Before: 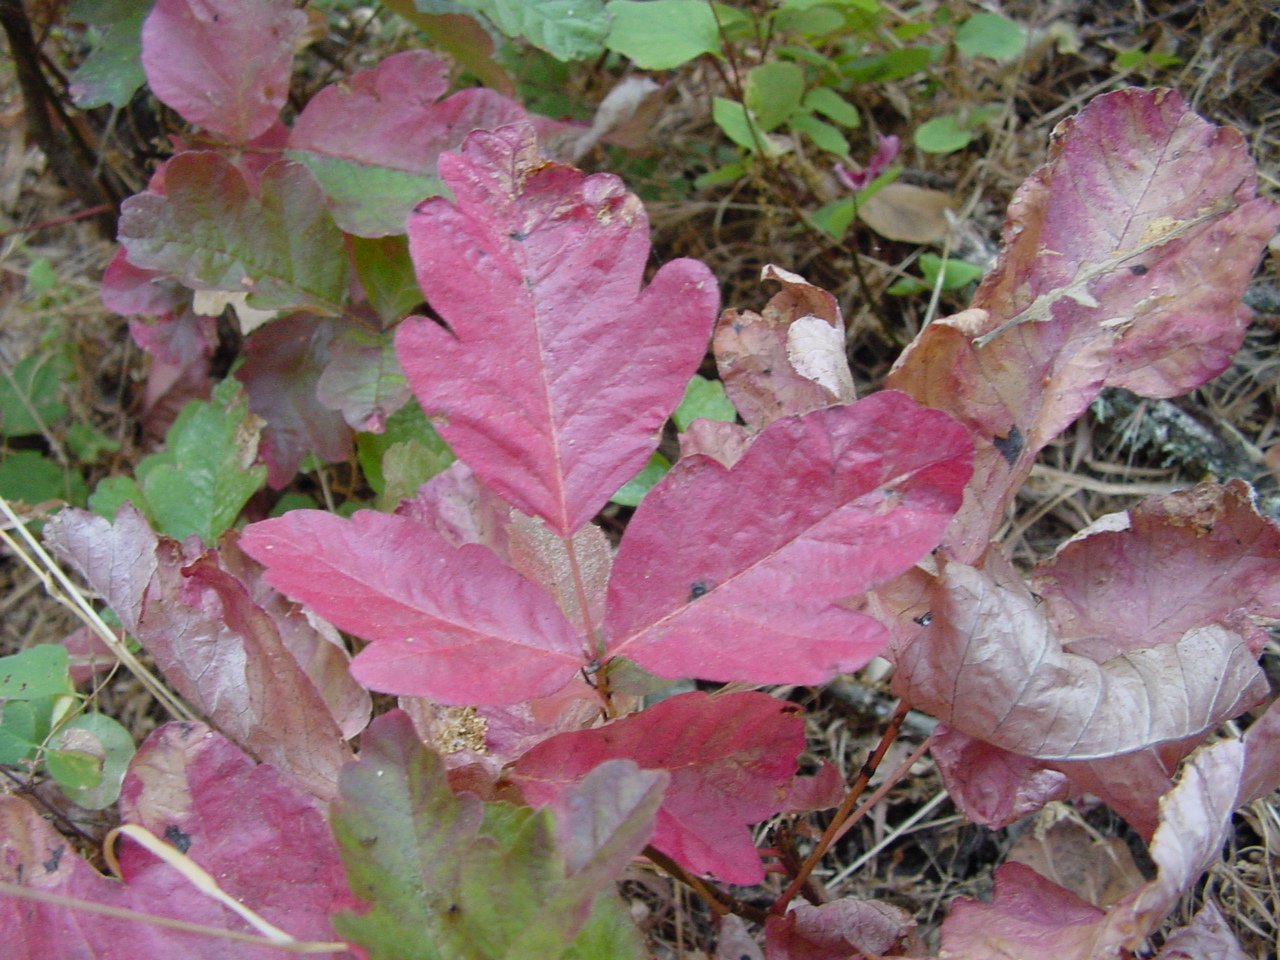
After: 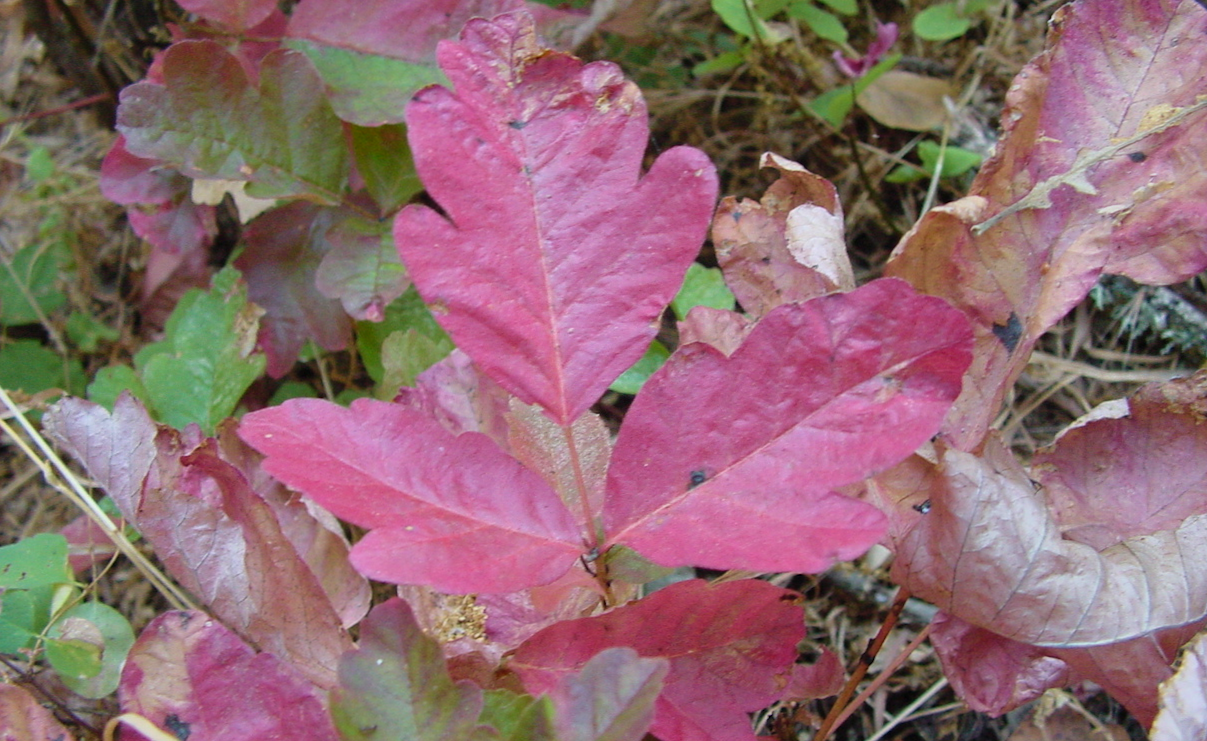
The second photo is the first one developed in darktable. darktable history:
crop and rotate: angle 0.108°, top 11.627%, right 5.453%, bottom 10.99%
velvia: on, module defaults
